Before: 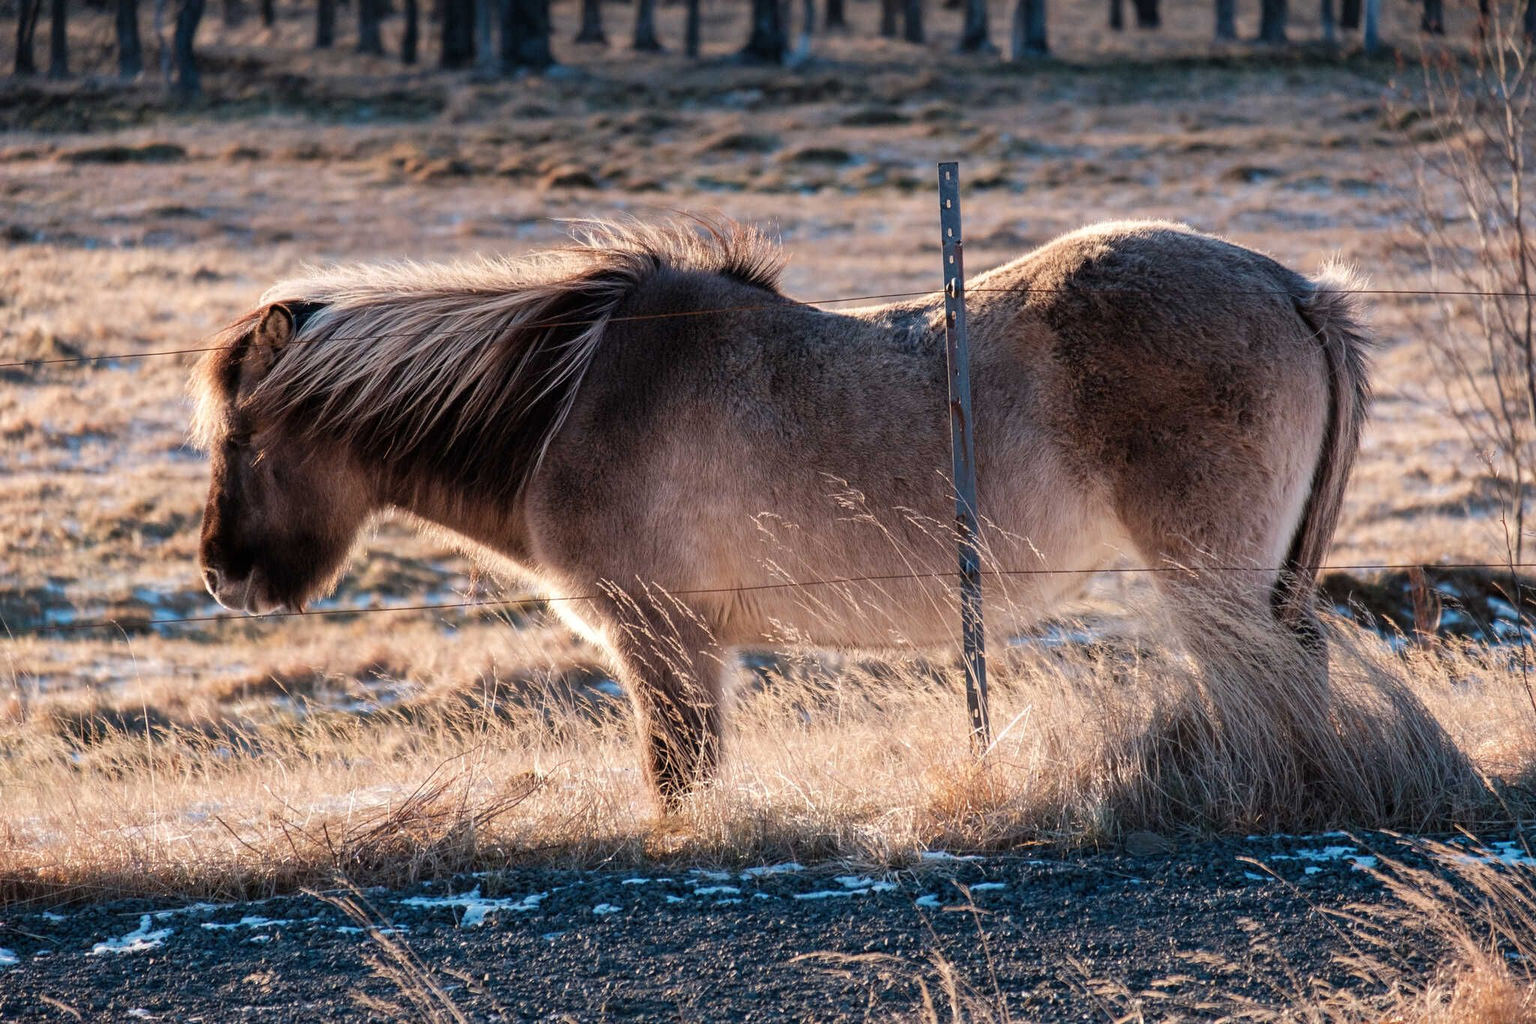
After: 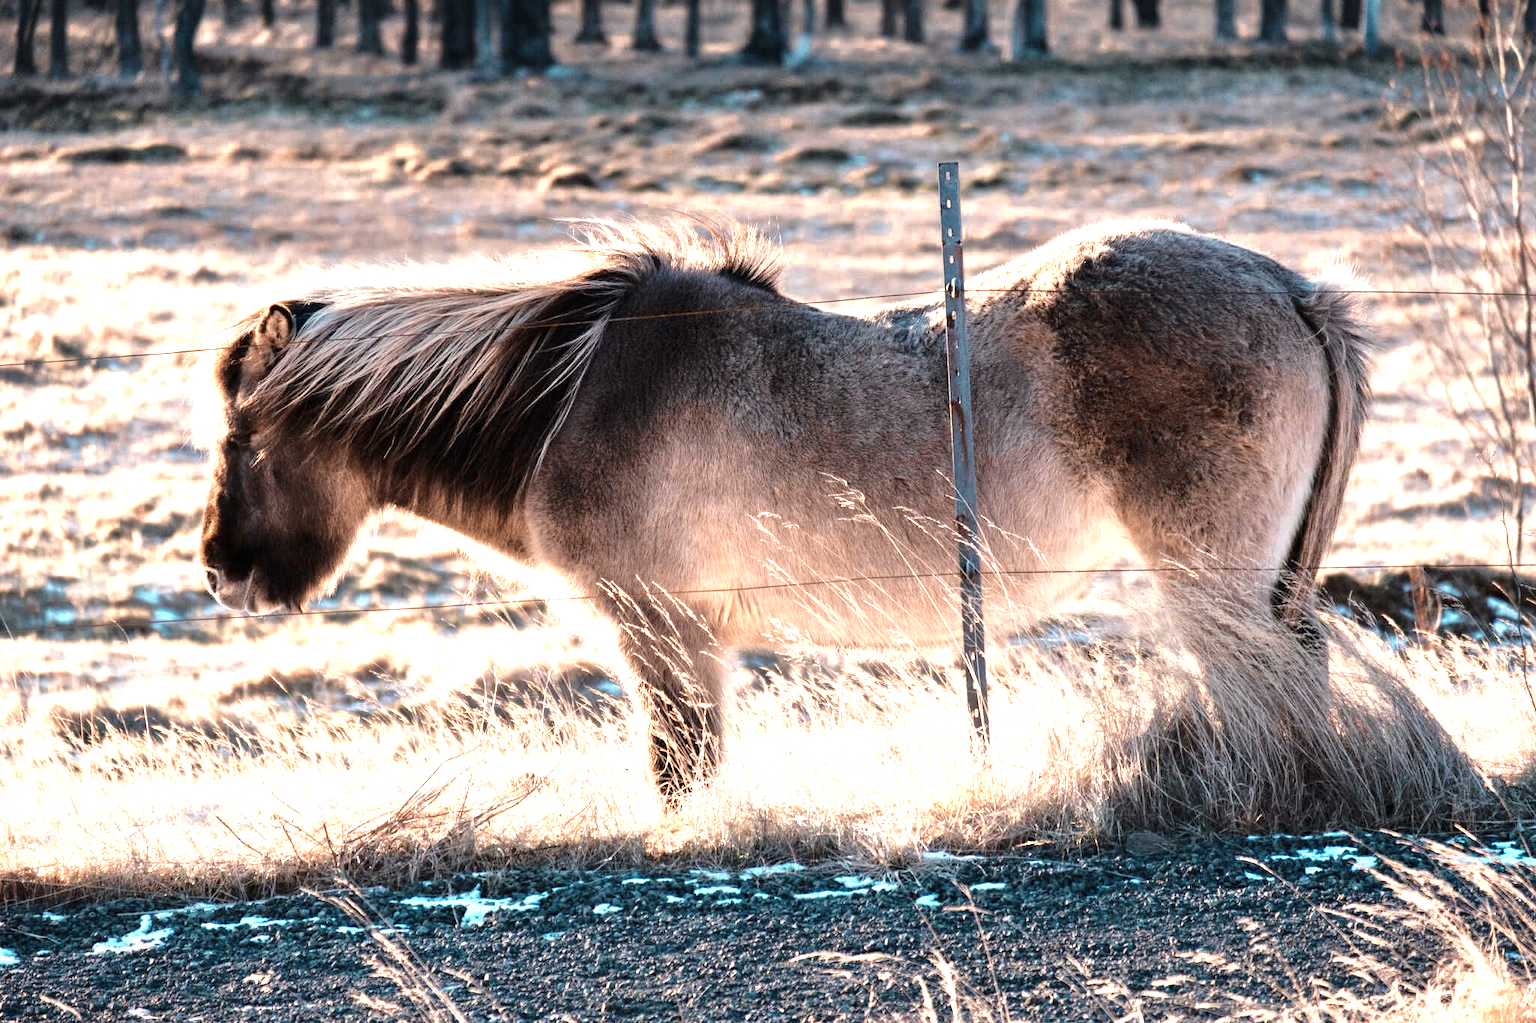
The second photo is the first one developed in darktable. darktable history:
tone equalizer: -8 EV 0.006 EV, -7 EV -0.027 EV, -6 EV 0.019 EV, -5 EV 0.024 EV, -4 EV 0.286 EV, -3 EV 0.634 EV, -2 EV 0.556 EV, -1 EV 0.198 EV, +0 EV 0.017 EV, mask exposure compensation -0.514 EV
color zones: curves: ch0 [(0.018, 0.548) (0.197, 0.654) (0.425, 0.447) (0.605, 0.658) (0.732, 0.579)]; ch1 [(0.105, 0.531) (0.224, 0.531) (0.386, 0.39) (0.618, 0.456) (0.732, 0.456) (0.956, 0.421)]; ch2 [(0.039, 0.583) (0.215, 0.465) (0.399, 0.544) (0.465, 0.548) (0.614, 0.447) (0.724, 0.43) (0.882, 0.623) (0.956, 0.632)], mix 100.06%
exposure: black level correction 0, exposure 0.397 EV, compensate highlight preservation false
